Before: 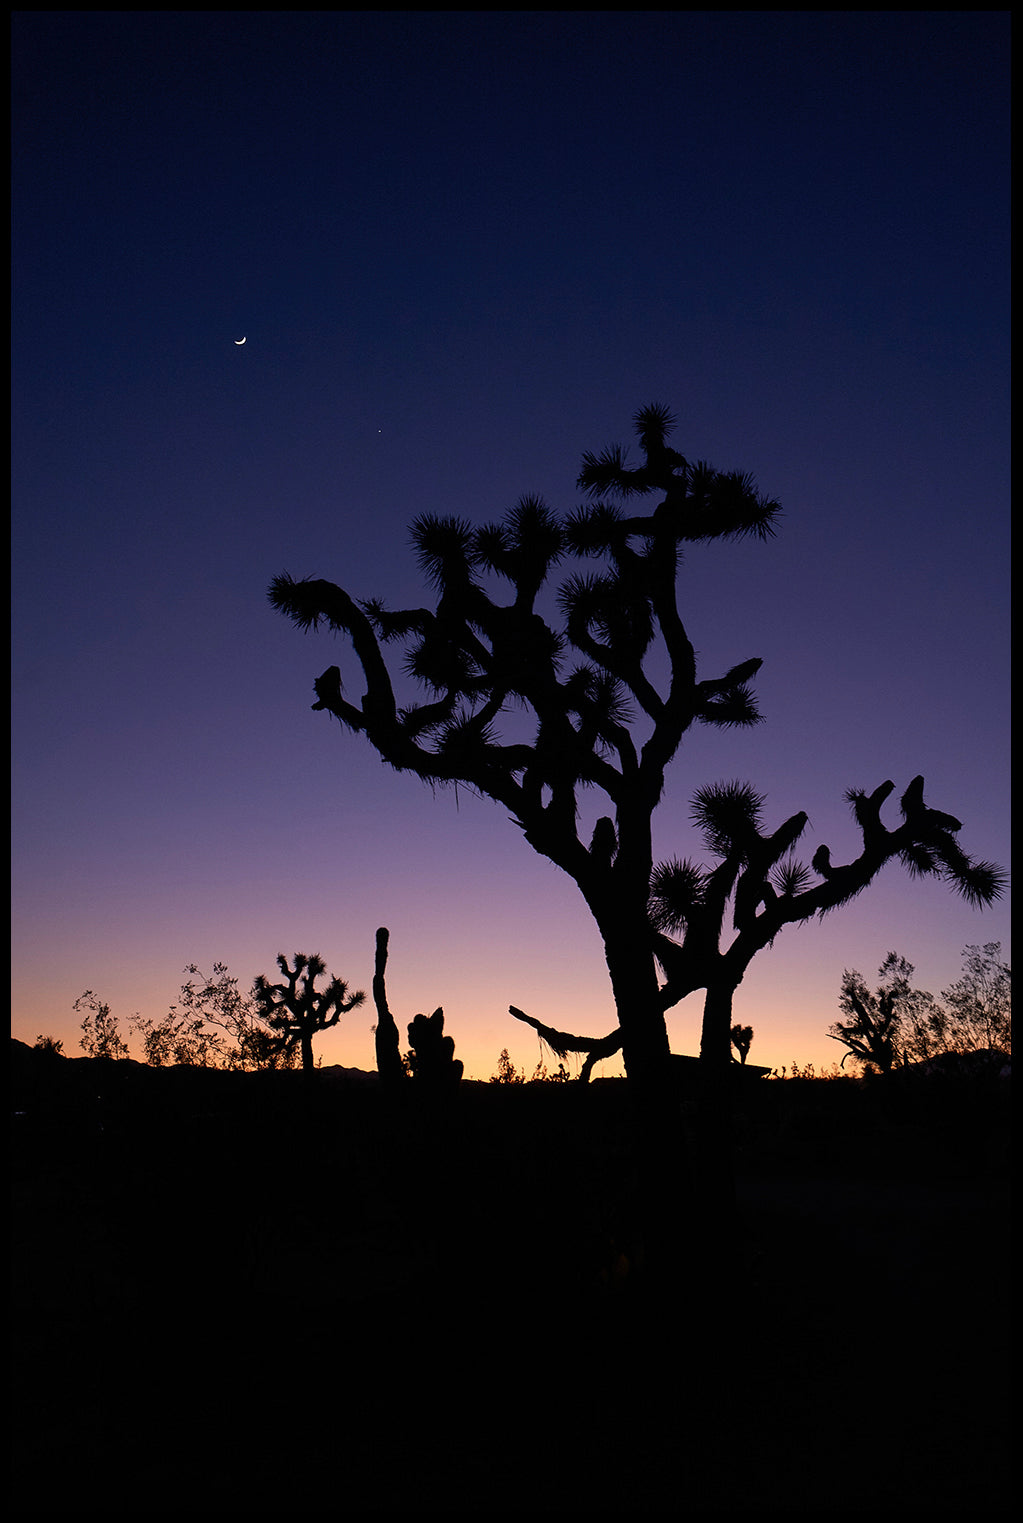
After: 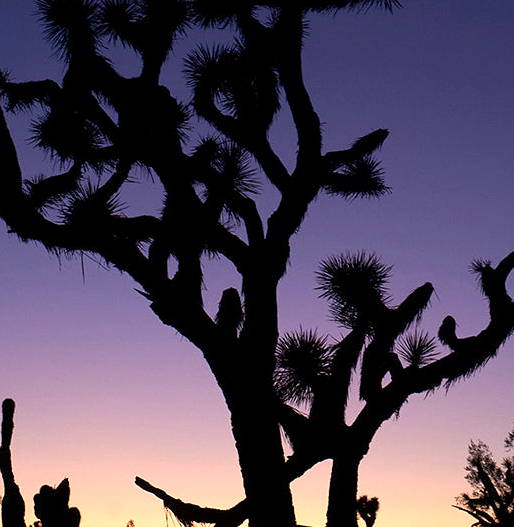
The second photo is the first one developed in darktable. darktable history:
exposure: black level correction 0.001, exposure 0.5 EV, compensate exposure bias true, compensate highlight preservation false
crop: left 36.607%, top 34.735%, right 13.146%, bottom 30.611%
